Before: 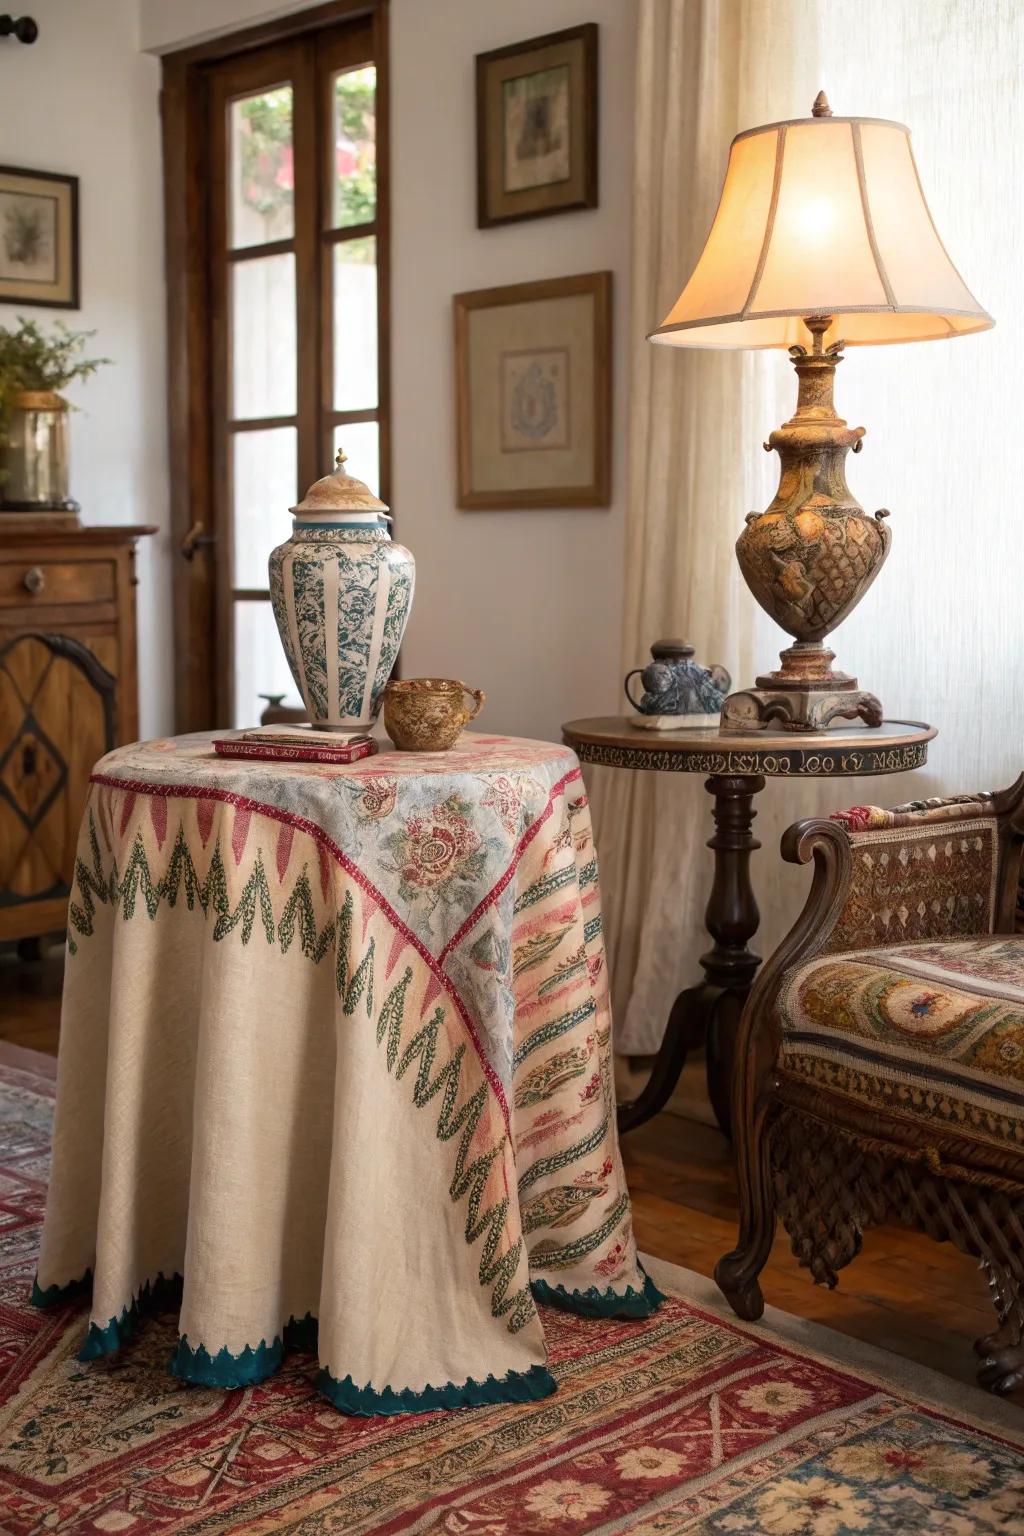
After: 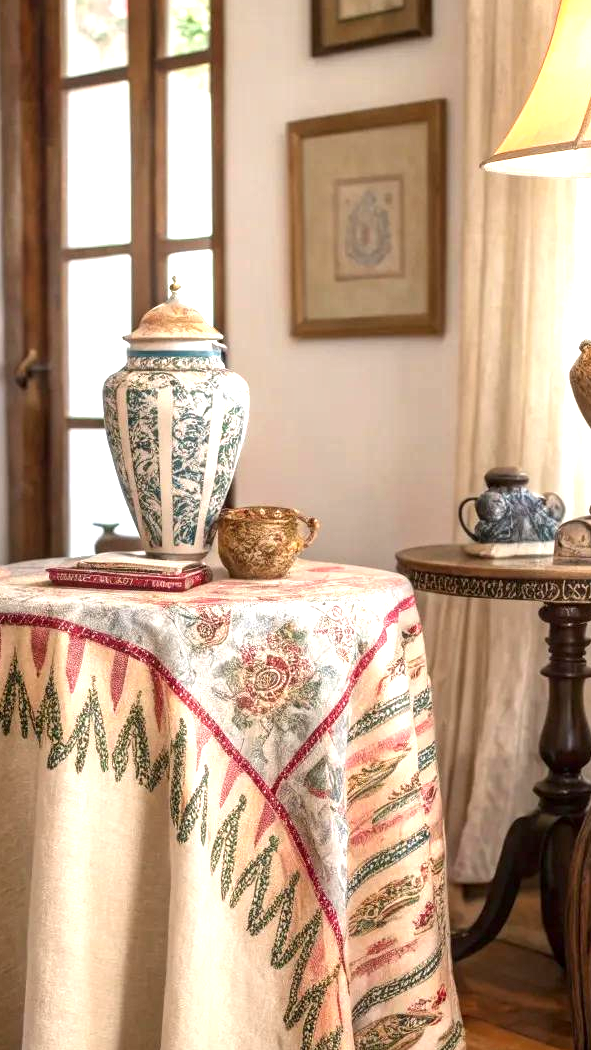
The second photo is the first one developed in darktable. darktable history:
exposure: exposure 1.001 EV, compensate highlight preservation false
crop: left 16.247%, top 11.224%, right 26.021%, bottom 20.382%
local contrast: on, module defaults
